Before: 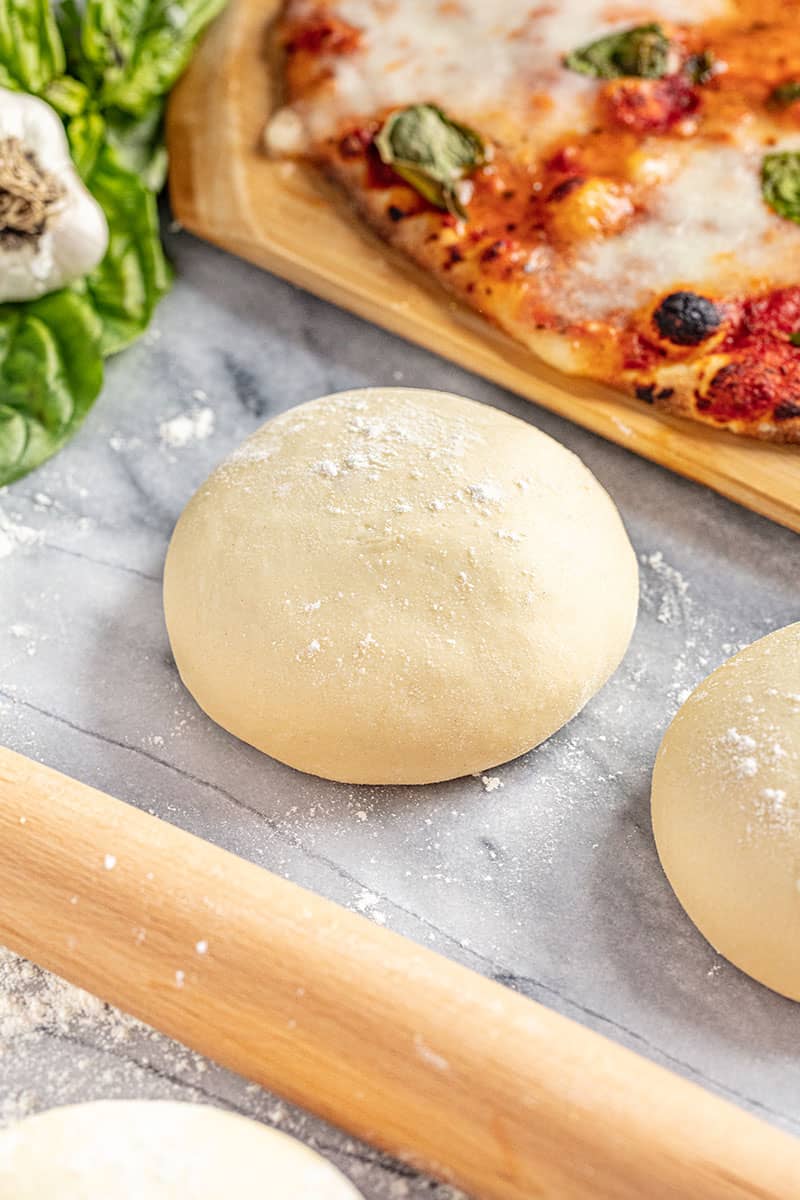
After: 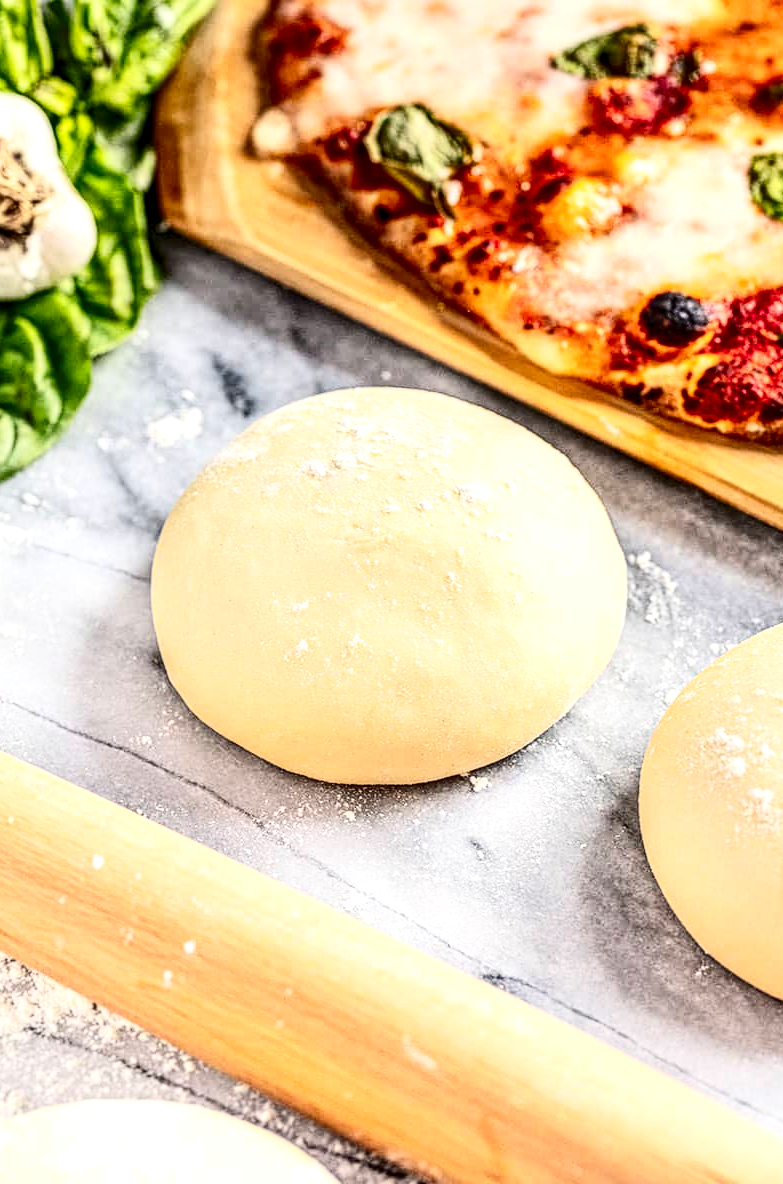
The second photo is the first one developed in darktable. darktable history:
local contrast: detail 150%
contrast brightness saturation: contrast 0.415, brightness 0.05, saturation 0.264
crop and rotate: left 1.516%, right 0.584%, bottom 1.252%
tone equalizer: on, module defaults
